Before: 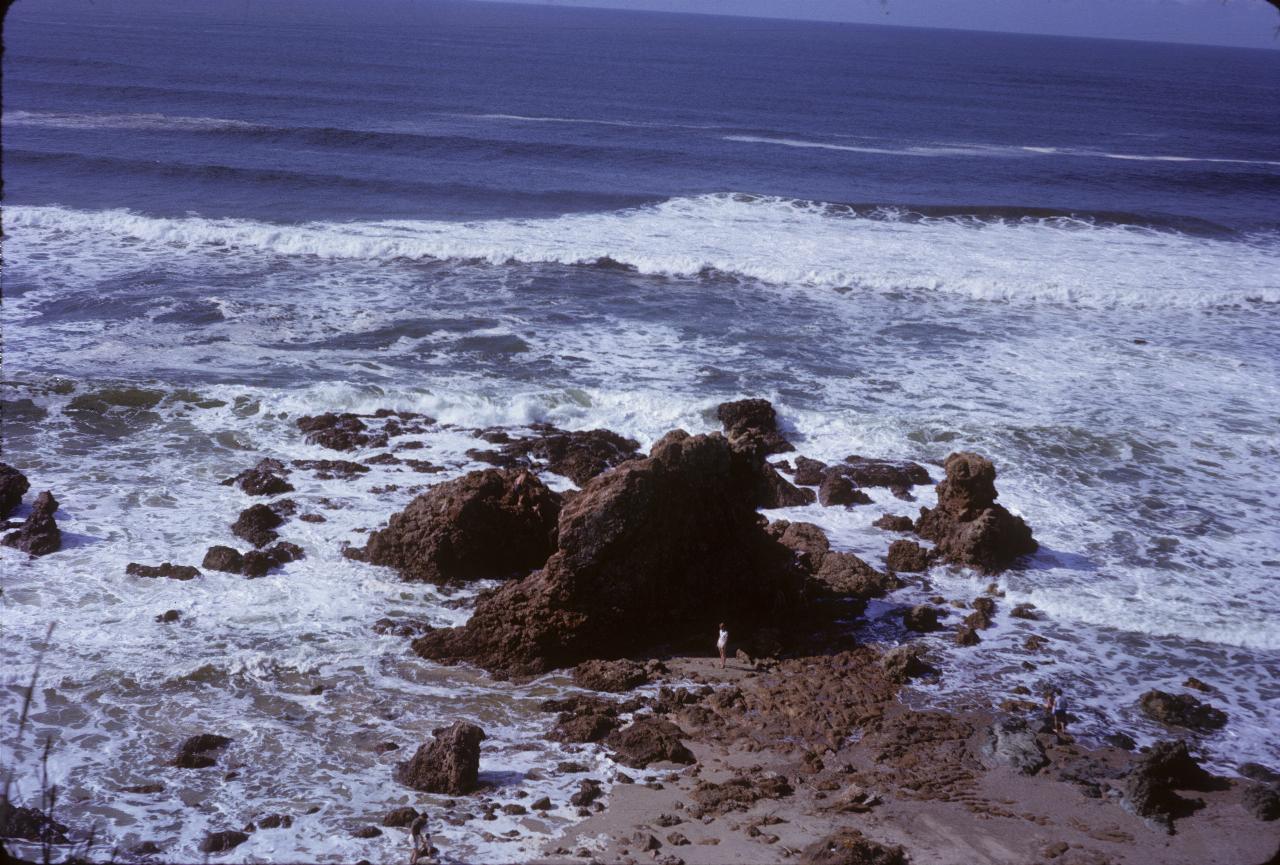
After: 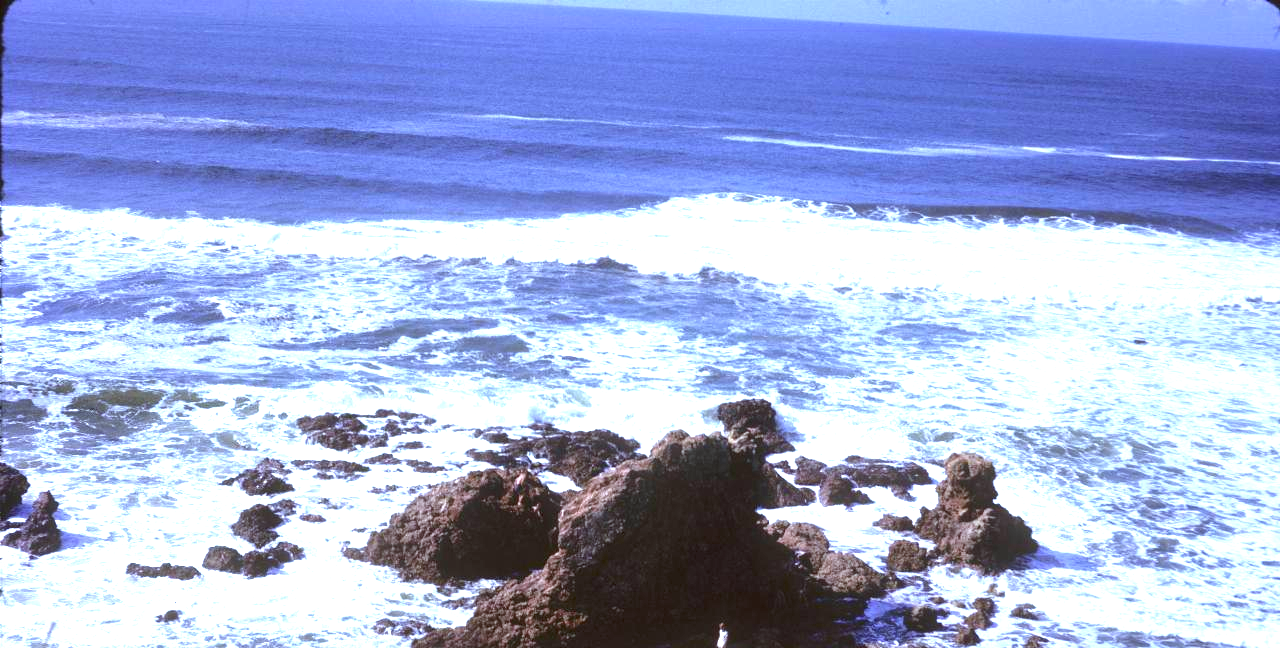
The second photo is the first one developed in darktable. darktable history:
exposure: black level correction 0, exposure 1.738 EV, compensate exposure bias true, compensate highlight preservation false
crop: bottom 24.993%
color correction: highlights b* 2.99
tone equalizer: edges refinement/feathering 500, mask exposure compensation -1.57 EV, preserve details no
color calibration: gray › normalize channels true, illuminant Planckian (black body), x 0.378, y 0.375, temperature 4060.72 K, gamut compression 0.01
